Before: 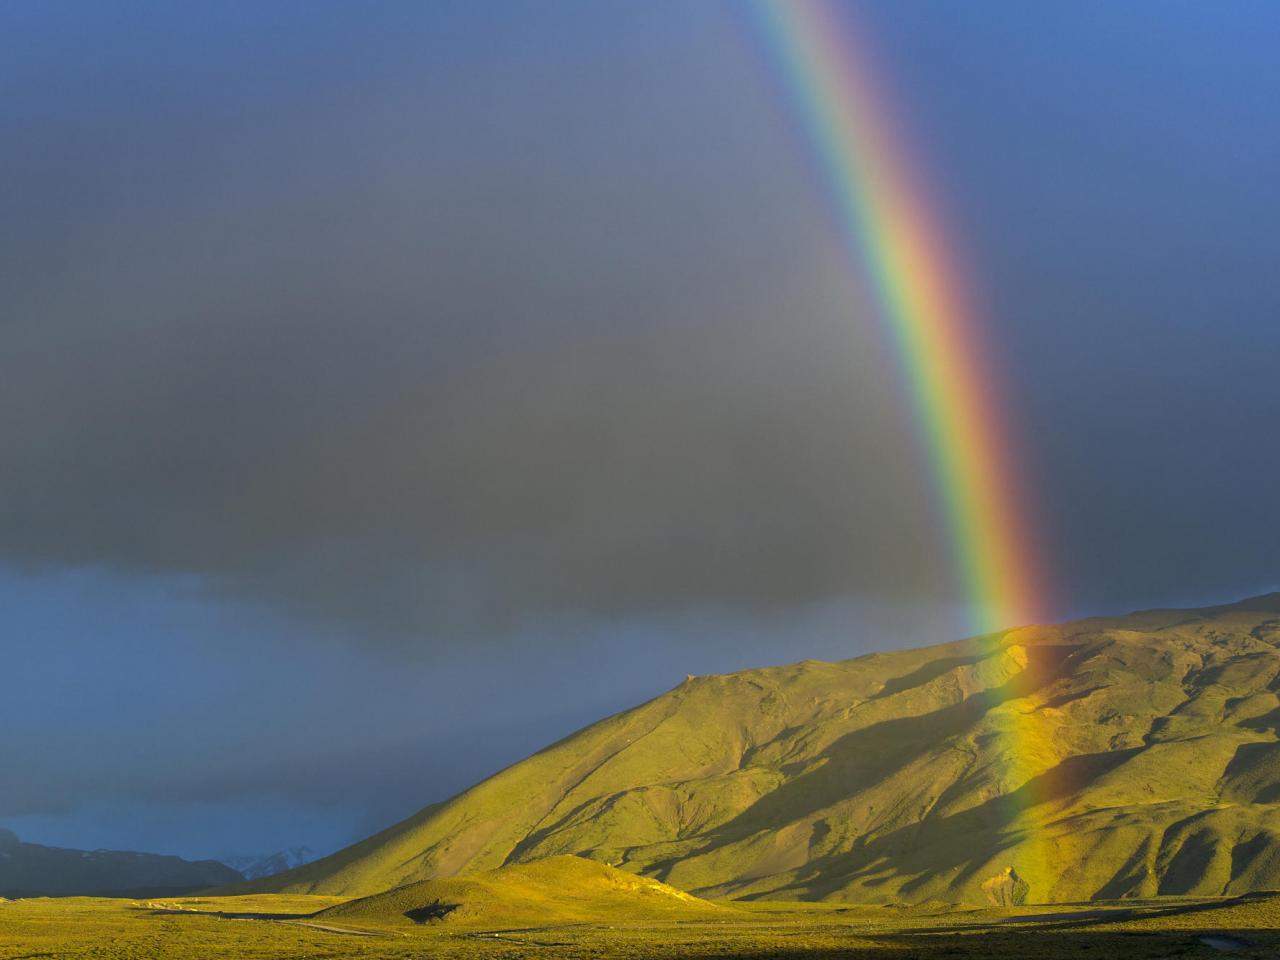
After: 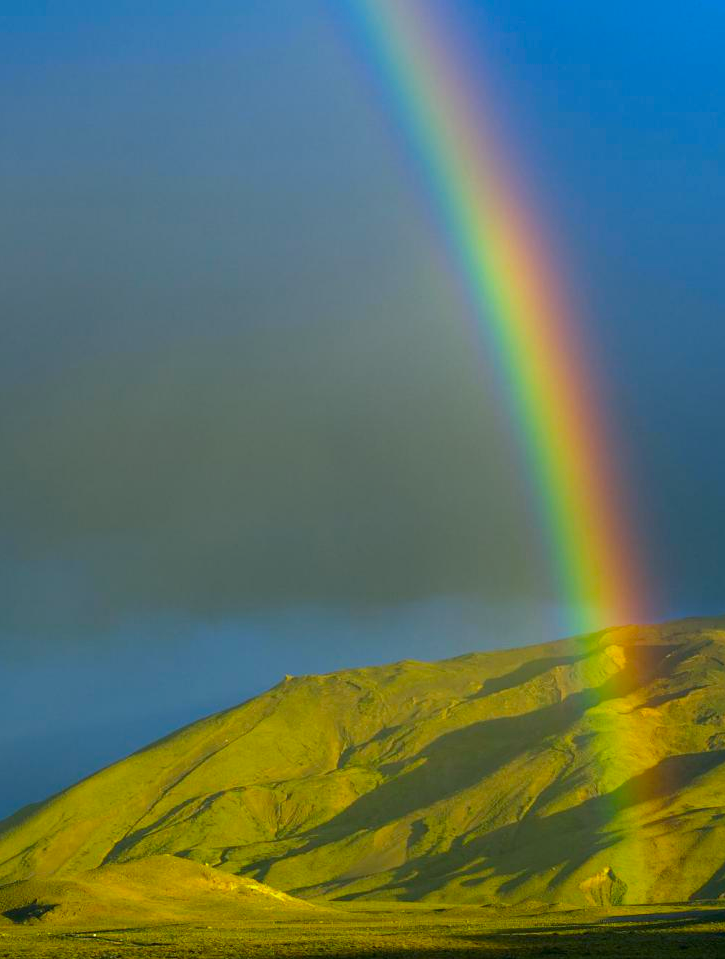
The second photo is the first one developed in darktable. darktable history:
color correction: highlights a* -7.33, highlights b* 1.26, shadows a* -3.55, saturation 1.4
crop: left 31.458%, top 0%, right 11.876%
